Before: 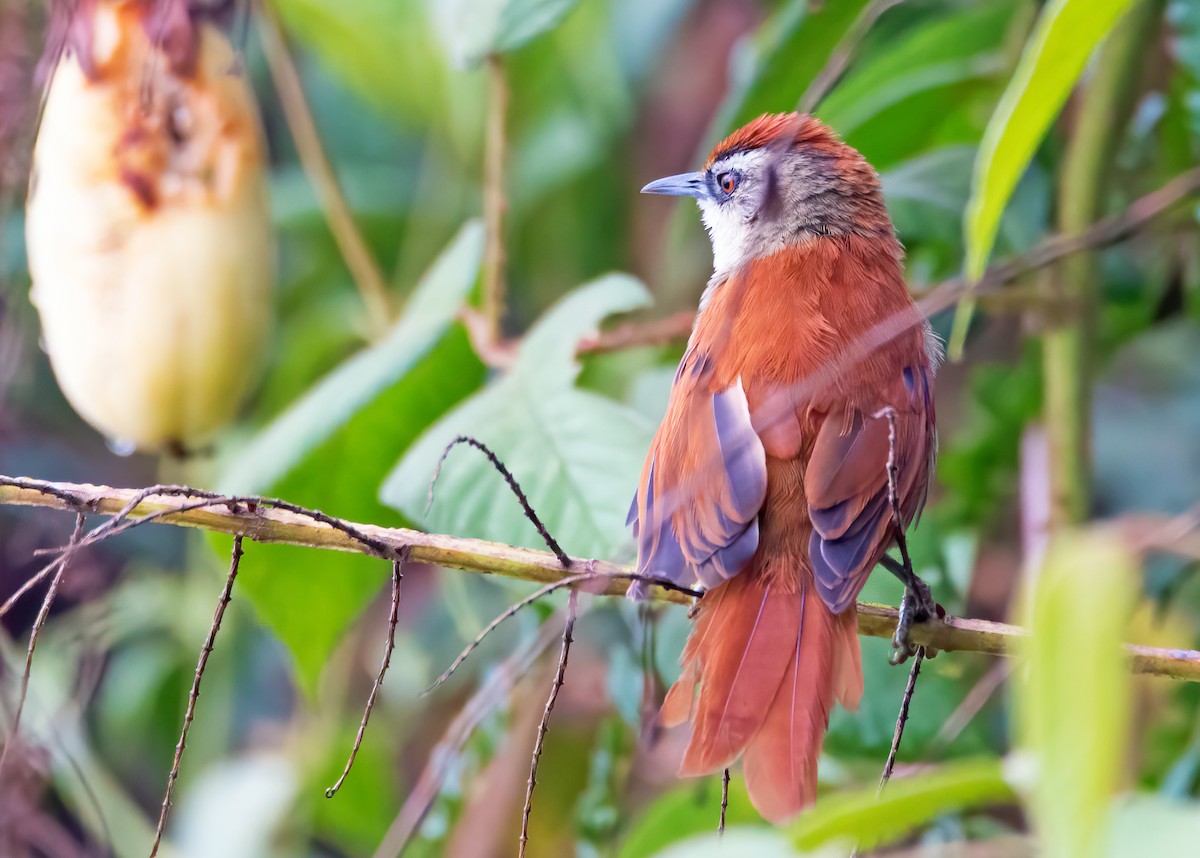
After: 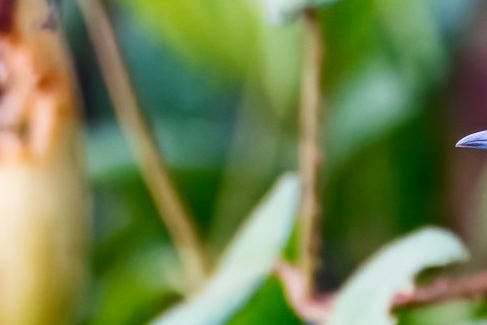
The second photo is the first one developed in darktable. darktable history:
crop: left 15.452%, top 5.459%, right 43.956%, bottom 56.62%
contrast brightness saturation: contrast 0.19, brightness -0.24, saturation 0.11
